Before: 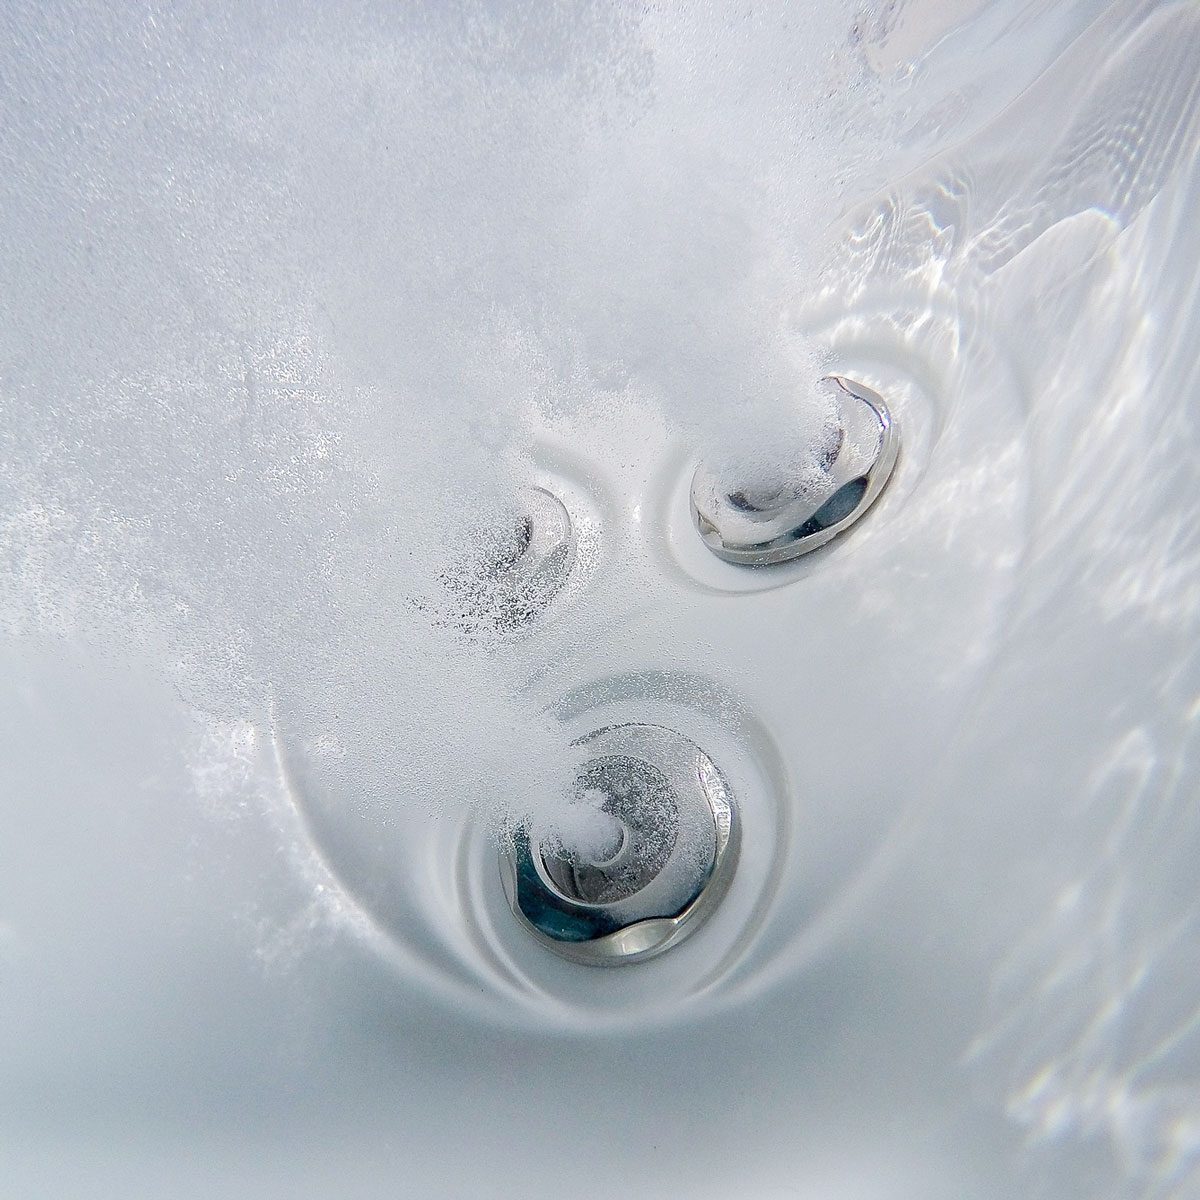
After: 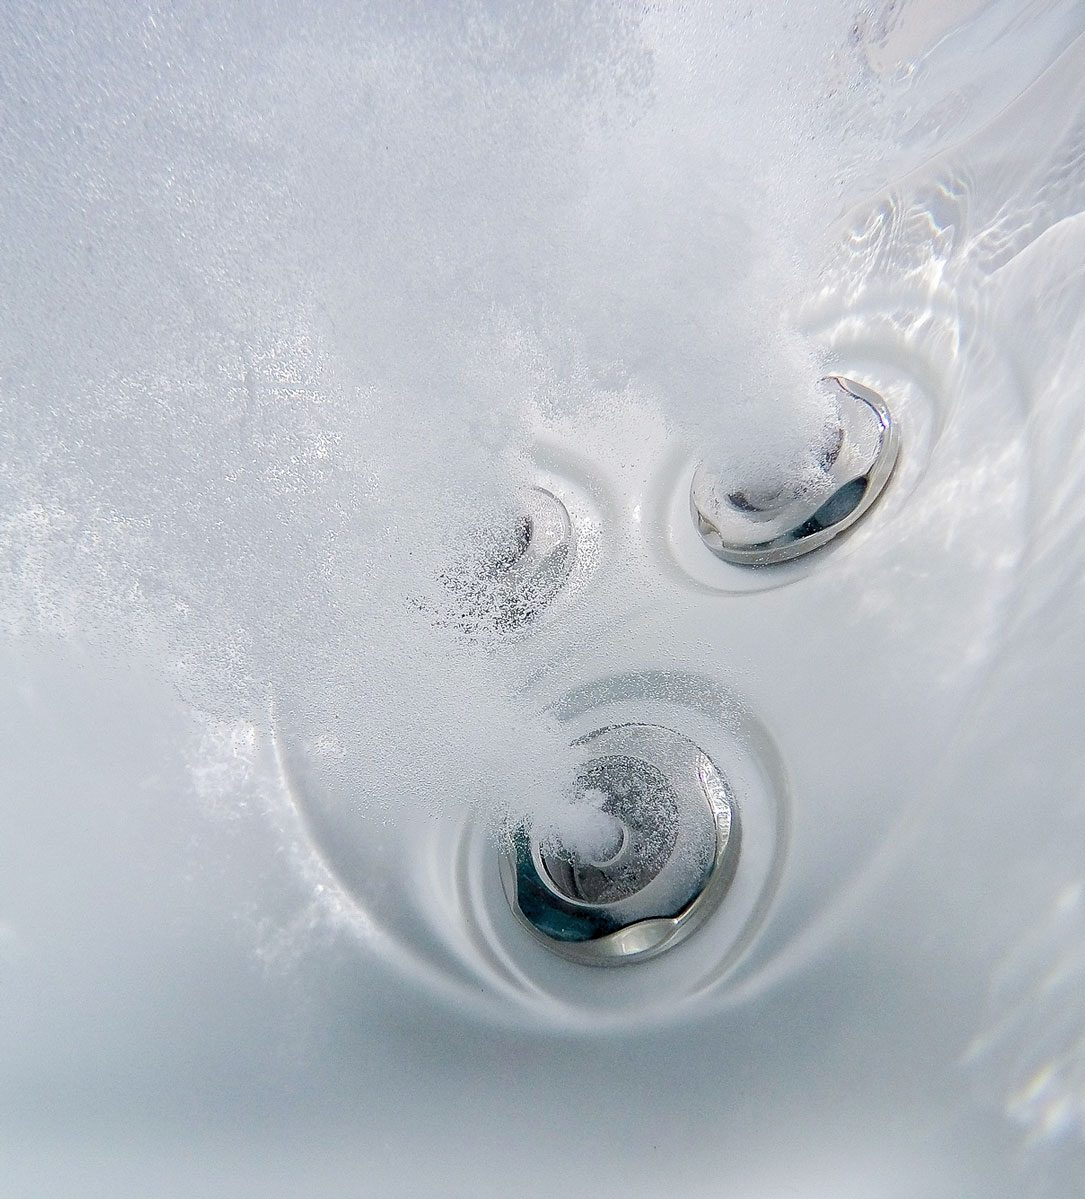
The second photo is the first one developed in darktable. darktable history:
levels: mode automatic, black 0.023%, white 99.97%, levels [0.062, 0.494, 0.925]
crop: right 9.509%, bottom 0.031%
